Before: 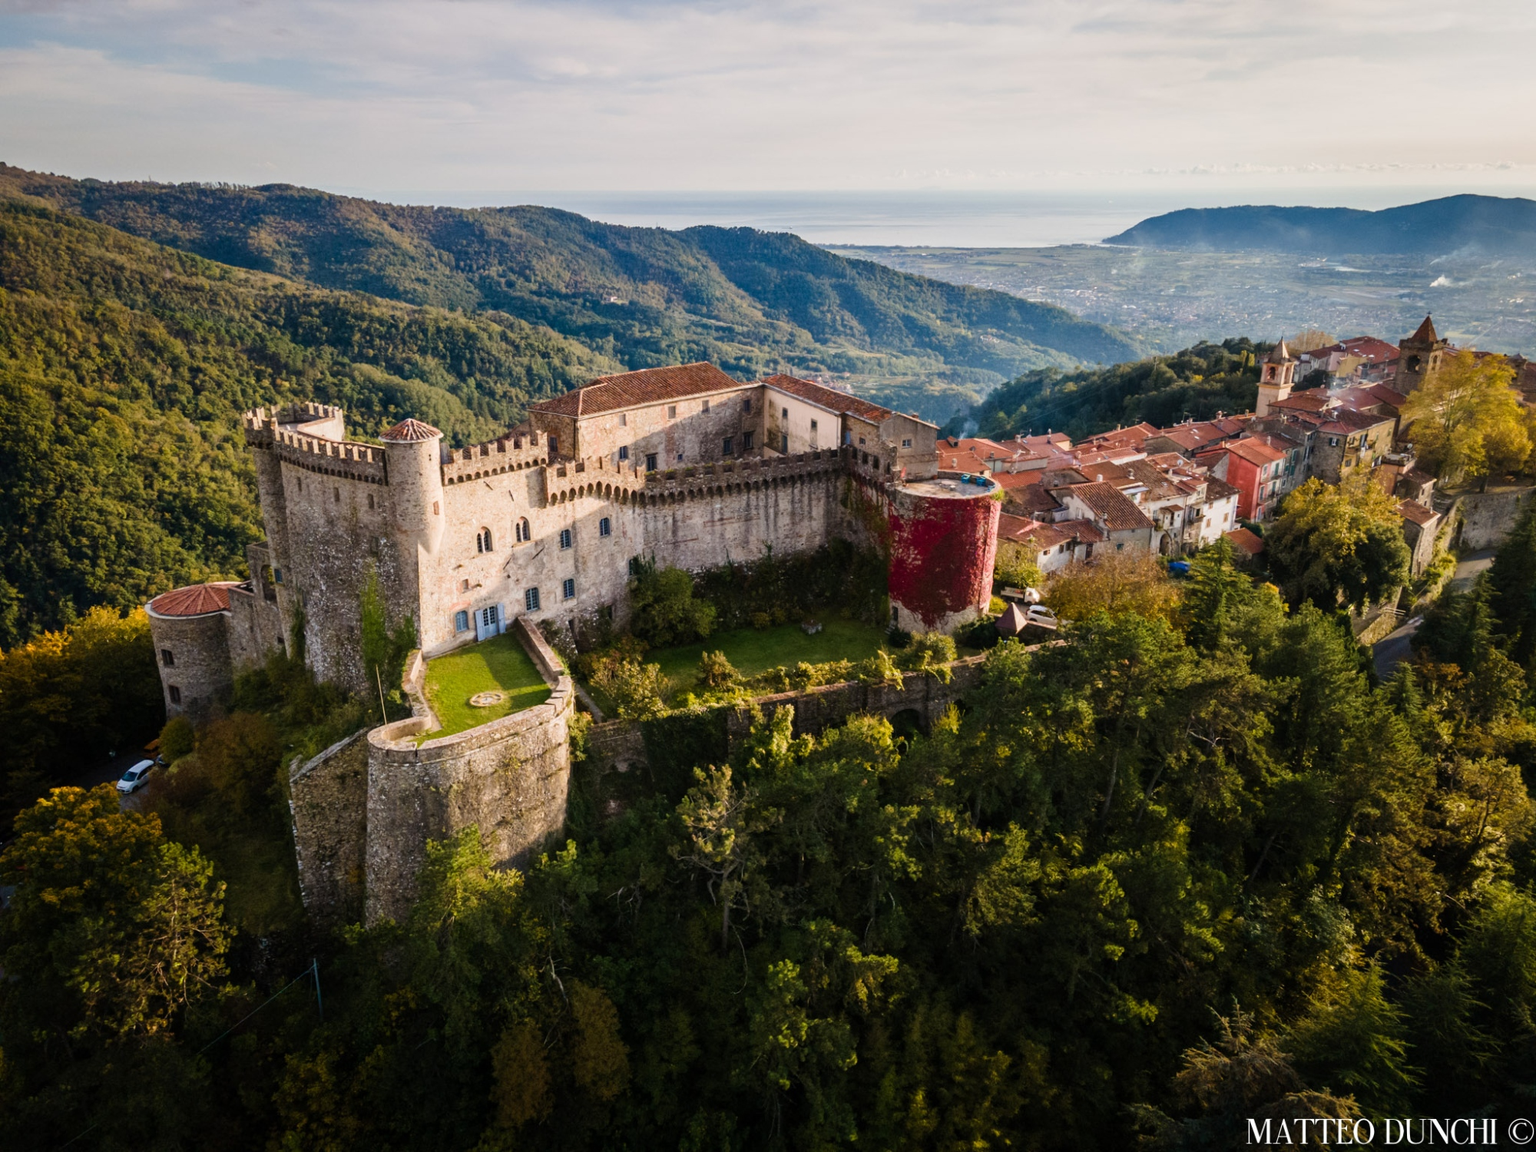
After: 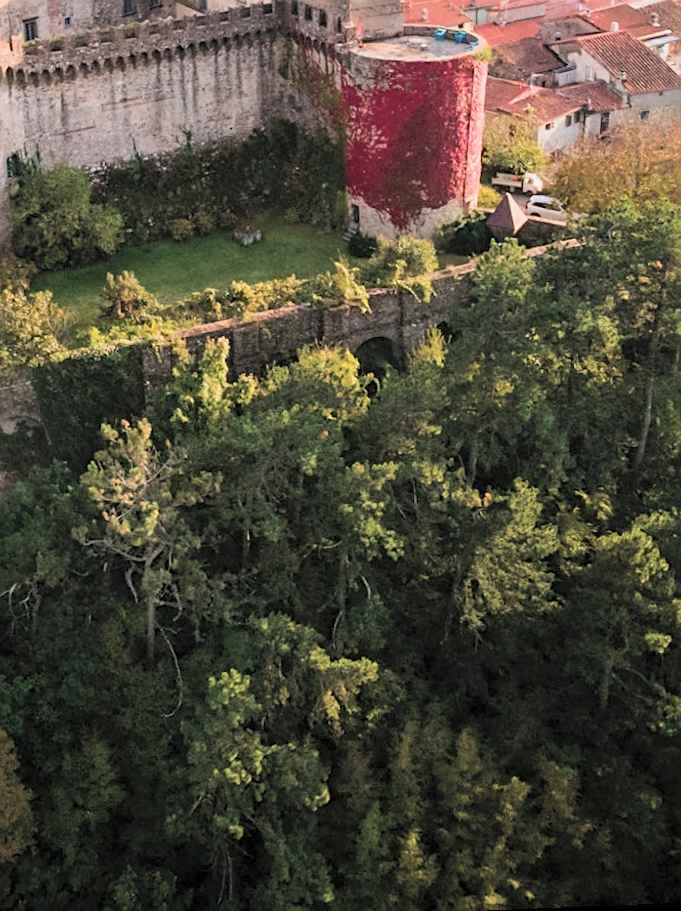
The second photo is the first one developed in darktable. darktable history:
exposure: exposure 0.74 EV, compensate highlight preservation false
color contrast: blue-yellow contrast 0.7
rotate and perspective: rotation -2.29°, automatic cropping off
crop: left 40.878%, top 39.176%, right 25.993%, bottom 3.081%
sharpen: on, module defaults
global tonemap: drago (0.7, 100)
